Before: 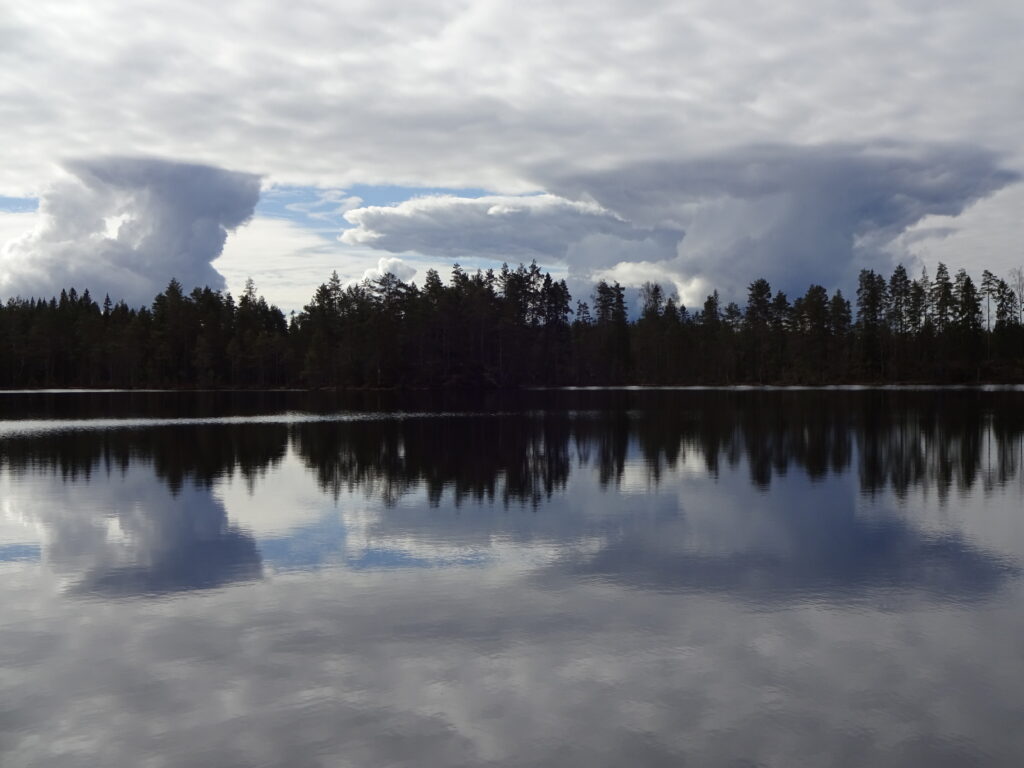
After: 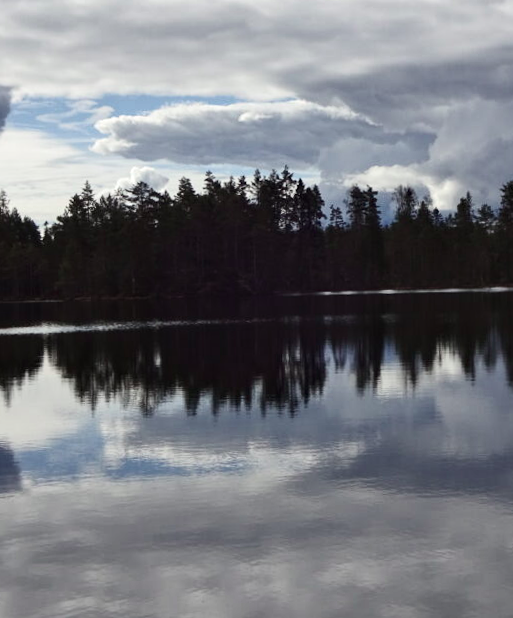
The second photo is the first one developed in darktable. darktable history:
white balance: emerald 1
tone curve: curves: ch0 [(0, 0.023) (0.217, 0.19) (0.754, 0.801) (1, 0.977)]; ch1 [(0, 0) (0.392, 0.398) (0.5, 0.5) (0.521, 0.528) (0.56, 0.577) (1, 1)]; ch2 [(0, 0) (0.5, 0.5) (0.579, 0.561) (0.65, 0.657) (1, 1)], color space Lab, independent channels, preserve colors none
local contrast: highlights 100%, shadows 100%, detail 120%, midtone range 0.2
contrast equalizer: octaves 7, y [[0.6 ×6], [0.55 ×6], [0 ×6], [0 ×6], [0 ×6]], mix 0.29
rotate and perspective: rotation -1.17°, automatic cropping off
crop and rotate: angle 0.02°, left 24.353%, top 13.219%, right 26.156%, bottom 8.224%
shadows and highlights: soften with gaussian
